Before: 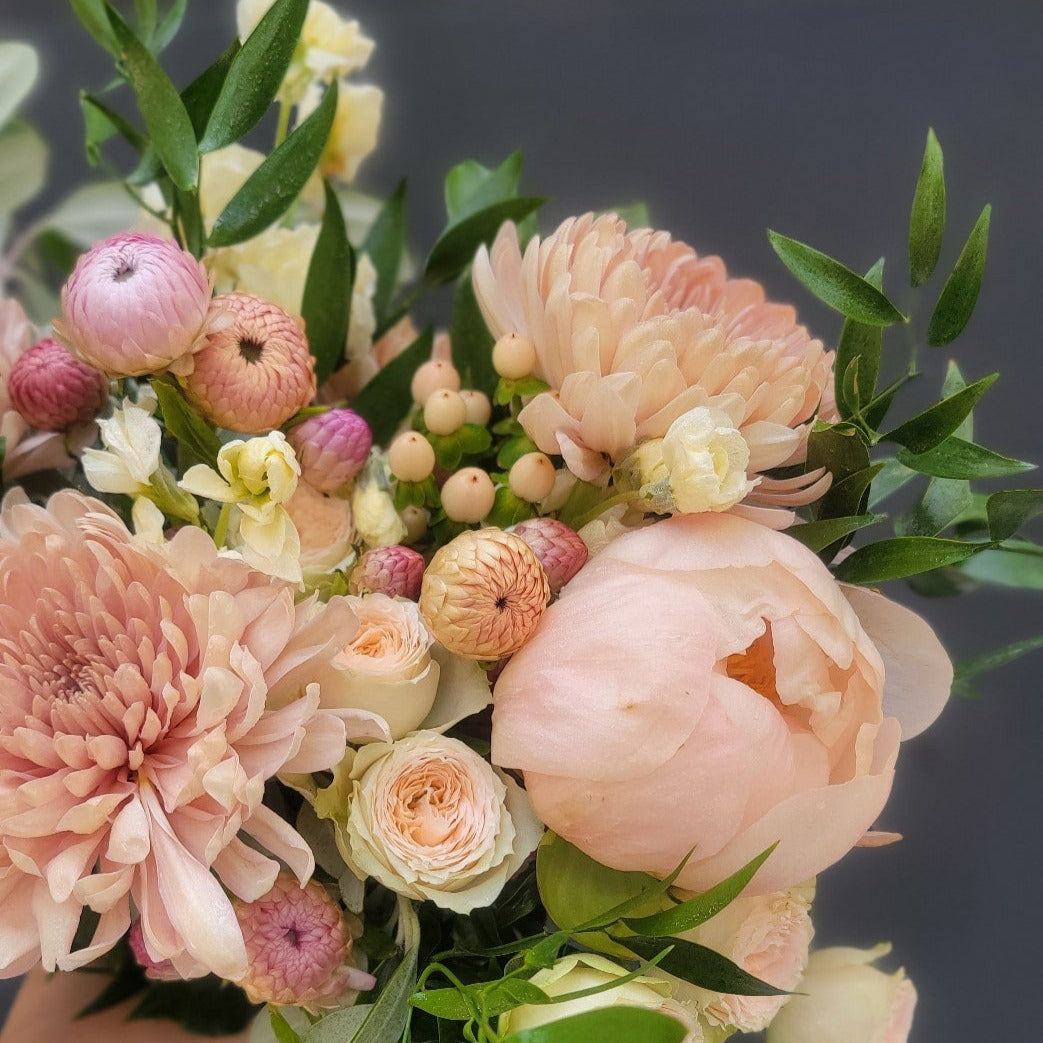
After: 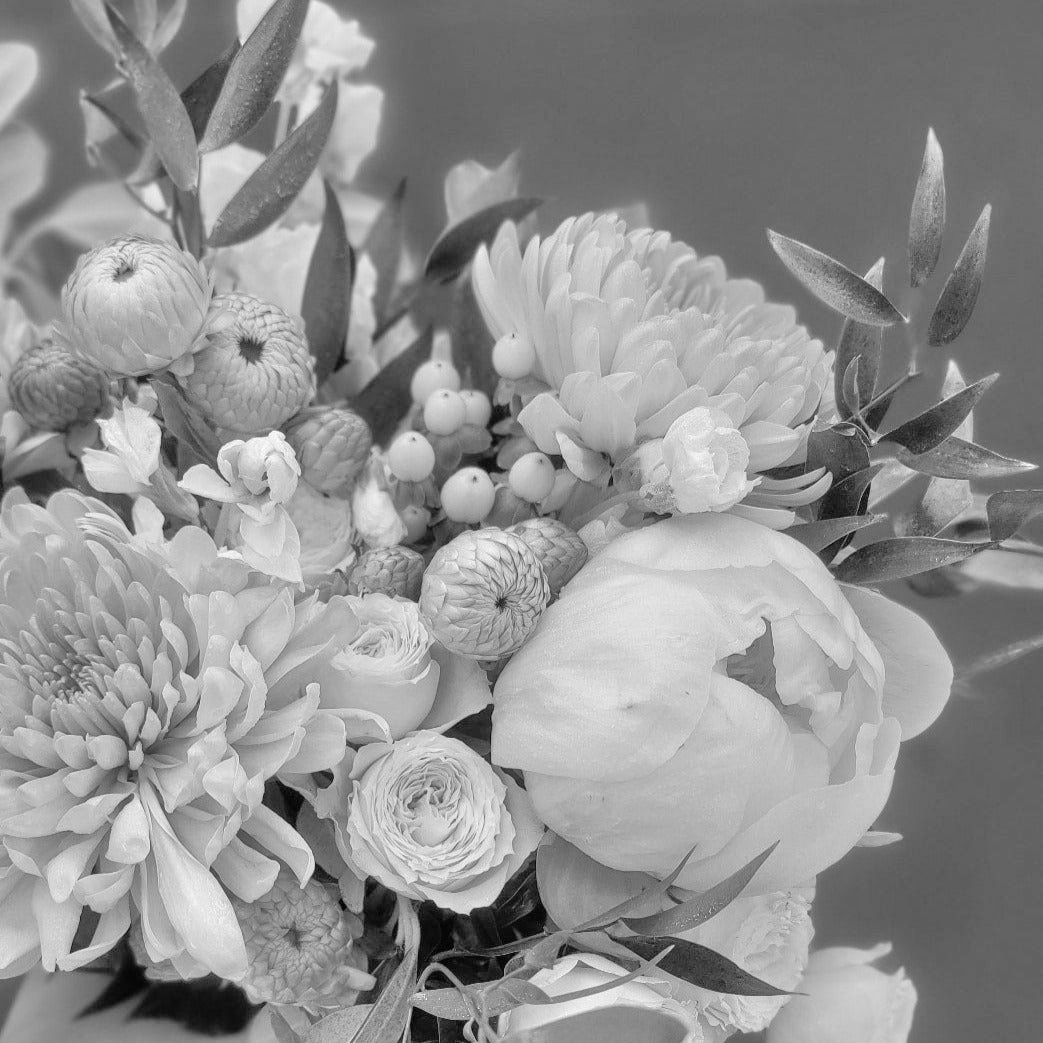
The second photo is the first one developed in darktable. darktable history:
tone equalizer: -7 EV 0.15 EV, -6 EV 0.6 EV, -5 EV 1.15 EV, -4 EV 1.33 EV, -3 EV 1.15 EV, -2 EV 0.6 EV, -1 EV 0.15 EV, mask exposure compensation -0.5 EV
monochrome: on, module defaults
